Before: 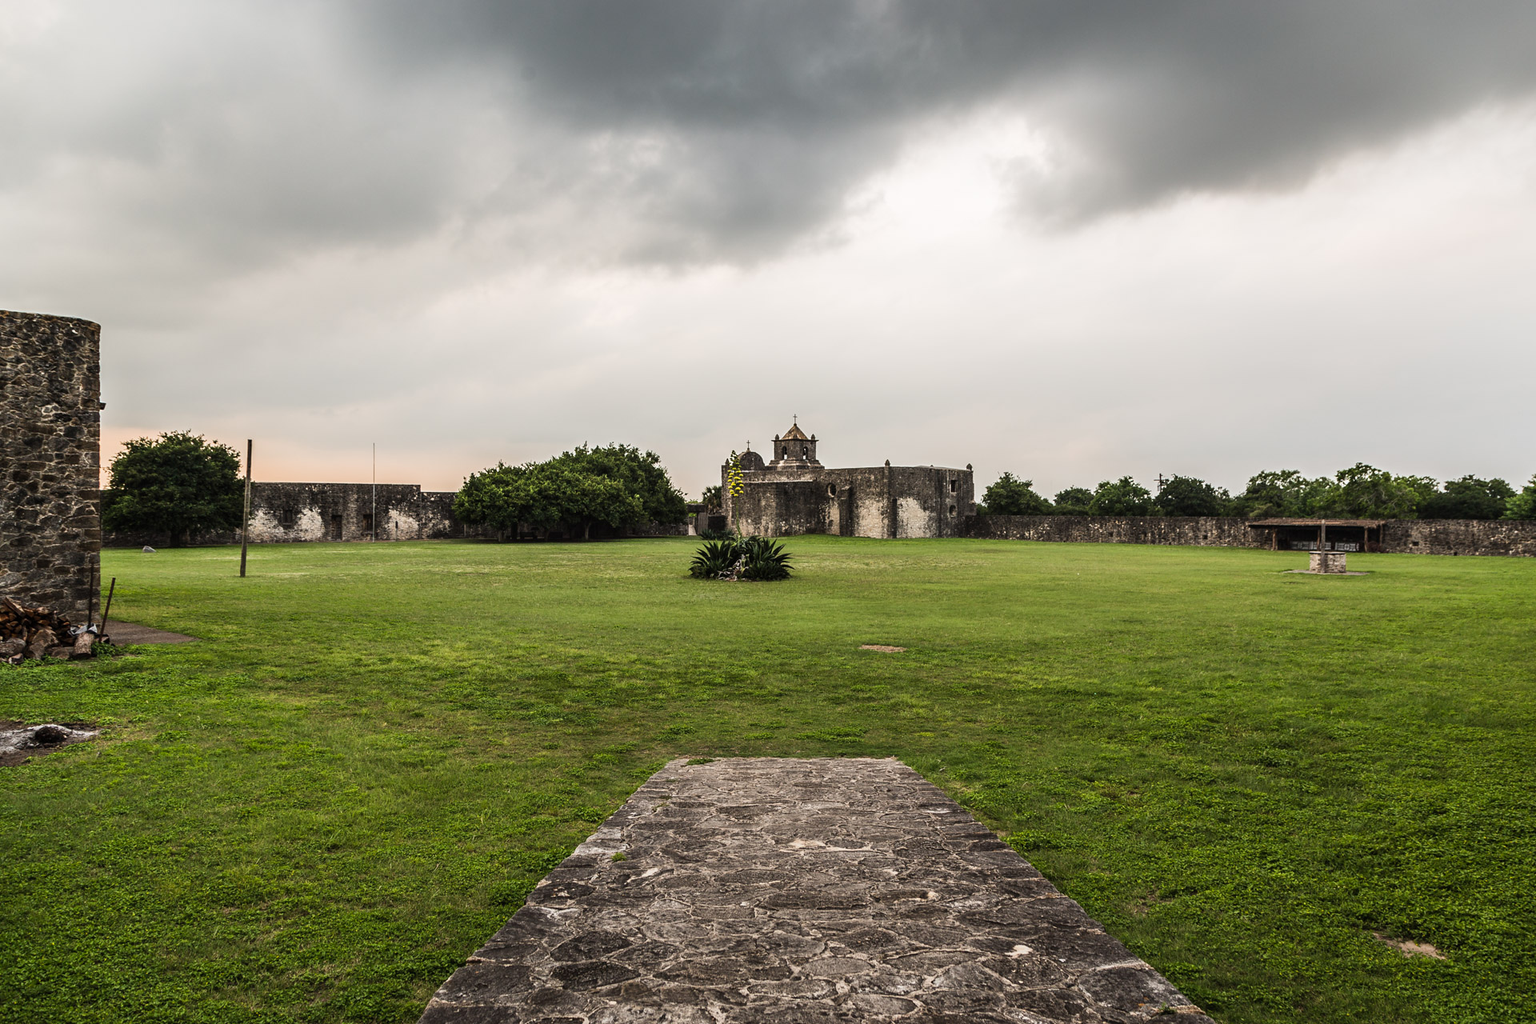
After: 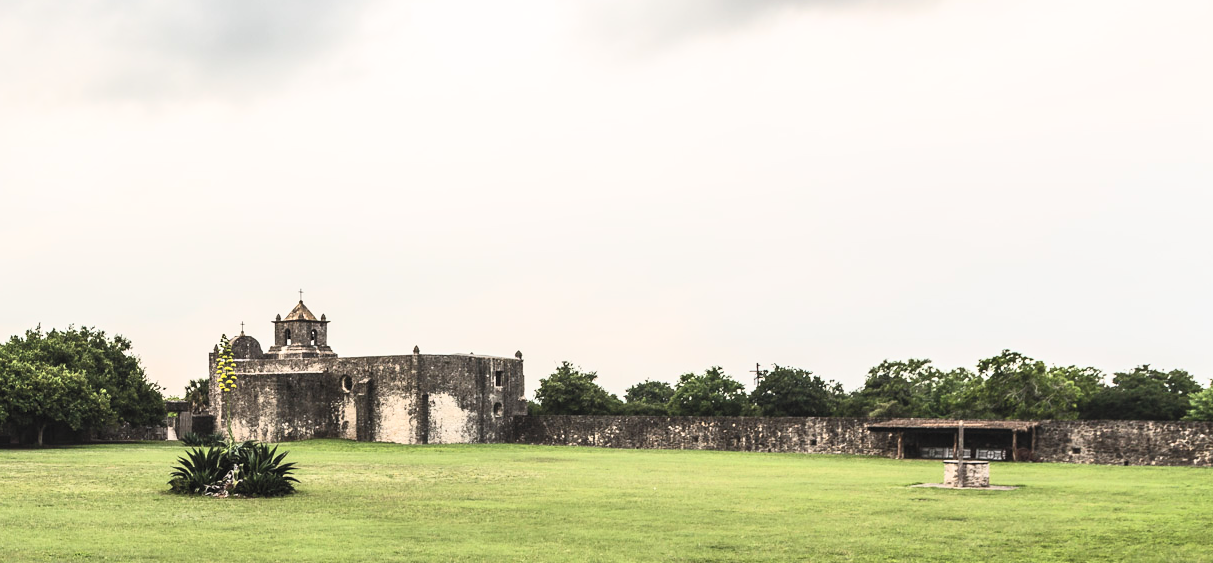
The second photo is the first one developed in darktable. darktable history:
exposure: compensate highlight preservation false
contrast brightness saturation: contrast 0.376, brightness 0.514
crop: left 36.105%, top 17.957%, right 0.676%, bottom 38.035%
